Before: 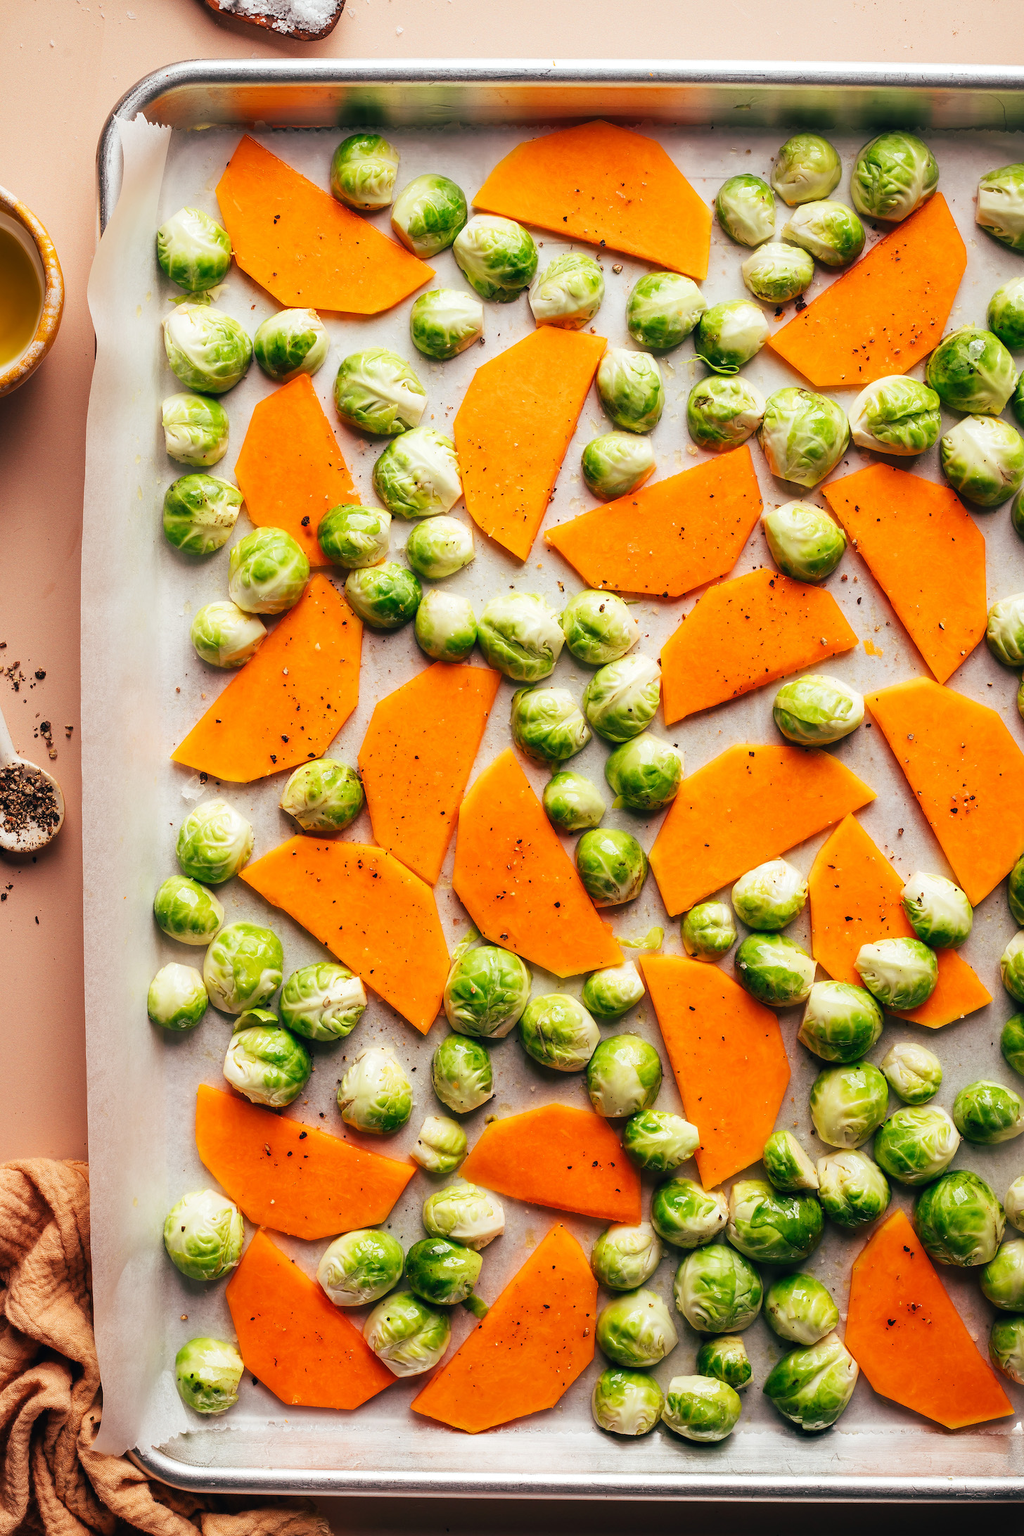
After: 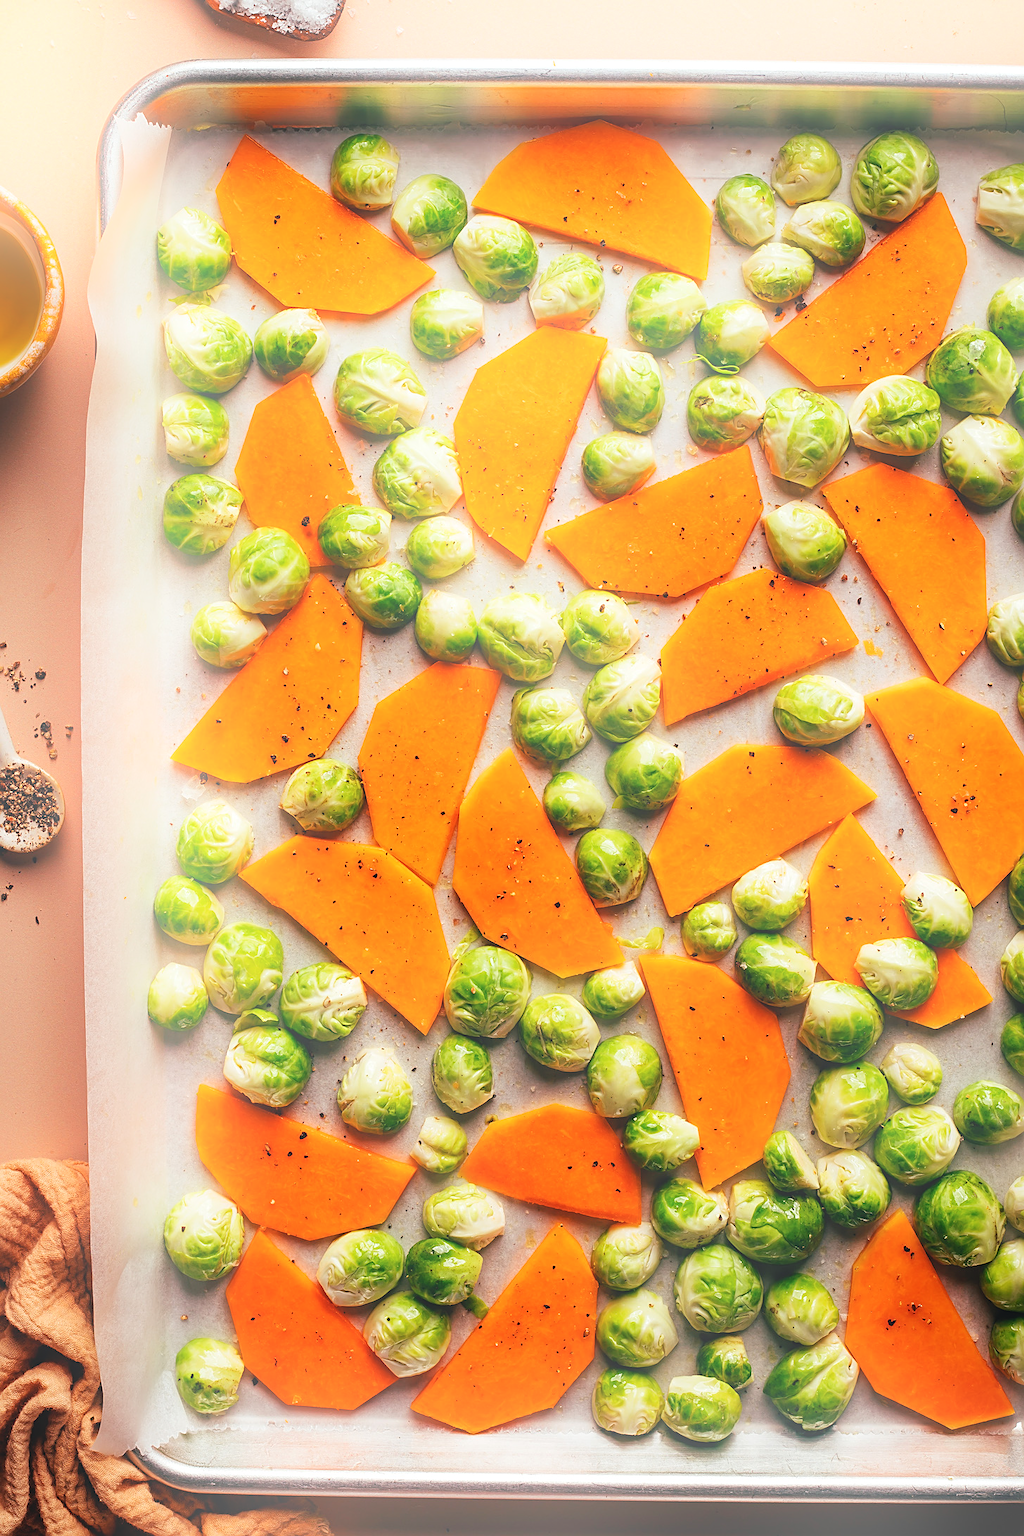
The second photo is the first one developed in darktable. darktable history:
bloom: on, module defaults
sharpen: on, module defaults
